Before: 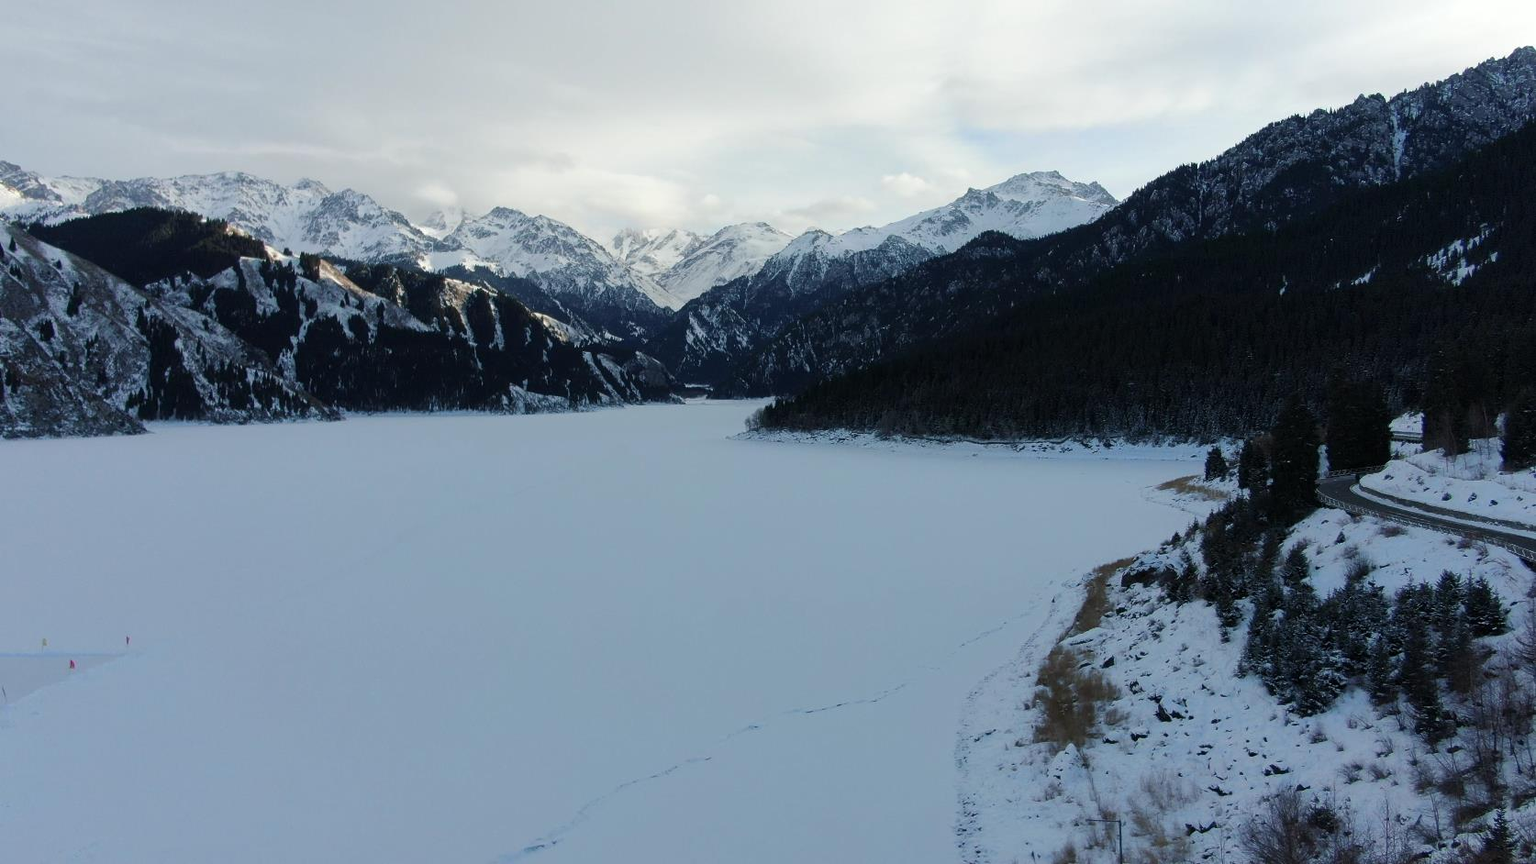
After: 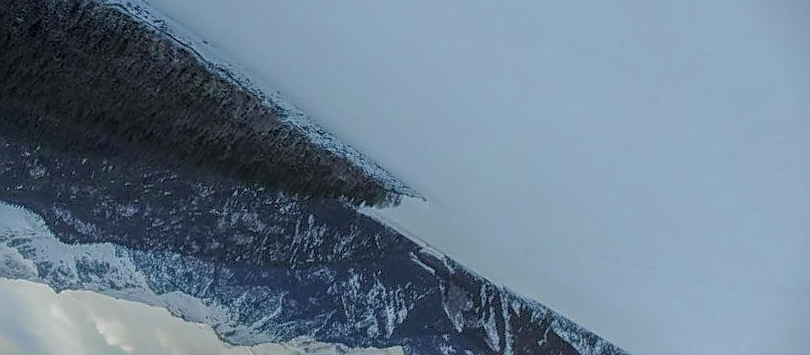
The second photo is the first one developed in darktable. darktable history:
sharpen: on, module defaults
local contrast: highlights 20%, shadows 31%, detail 200%, midtone range 0.2
vignetting: fall-off start 97.18%, brightness -0.641, saturation -0.012, width/height ratio 1.179, unbound false
crop and rotate: angle 148.4°, left 9.202%, top 15.608%, right 4.48%, bottom 17.092%
tone equalizer: -8 EV 0.979 EV, -7 EV 1.03 EV, -6 EV 0.999 EV, -5 EV 0.975 EV, -4 EV 1.03 EV, -3 EV 0.759 EV, -2 EV 0.499 EV, -1 EV 0.247 EV, smoothing diameter 24.8%, edges refinement/feathering 14.27, preserve details guided filter
